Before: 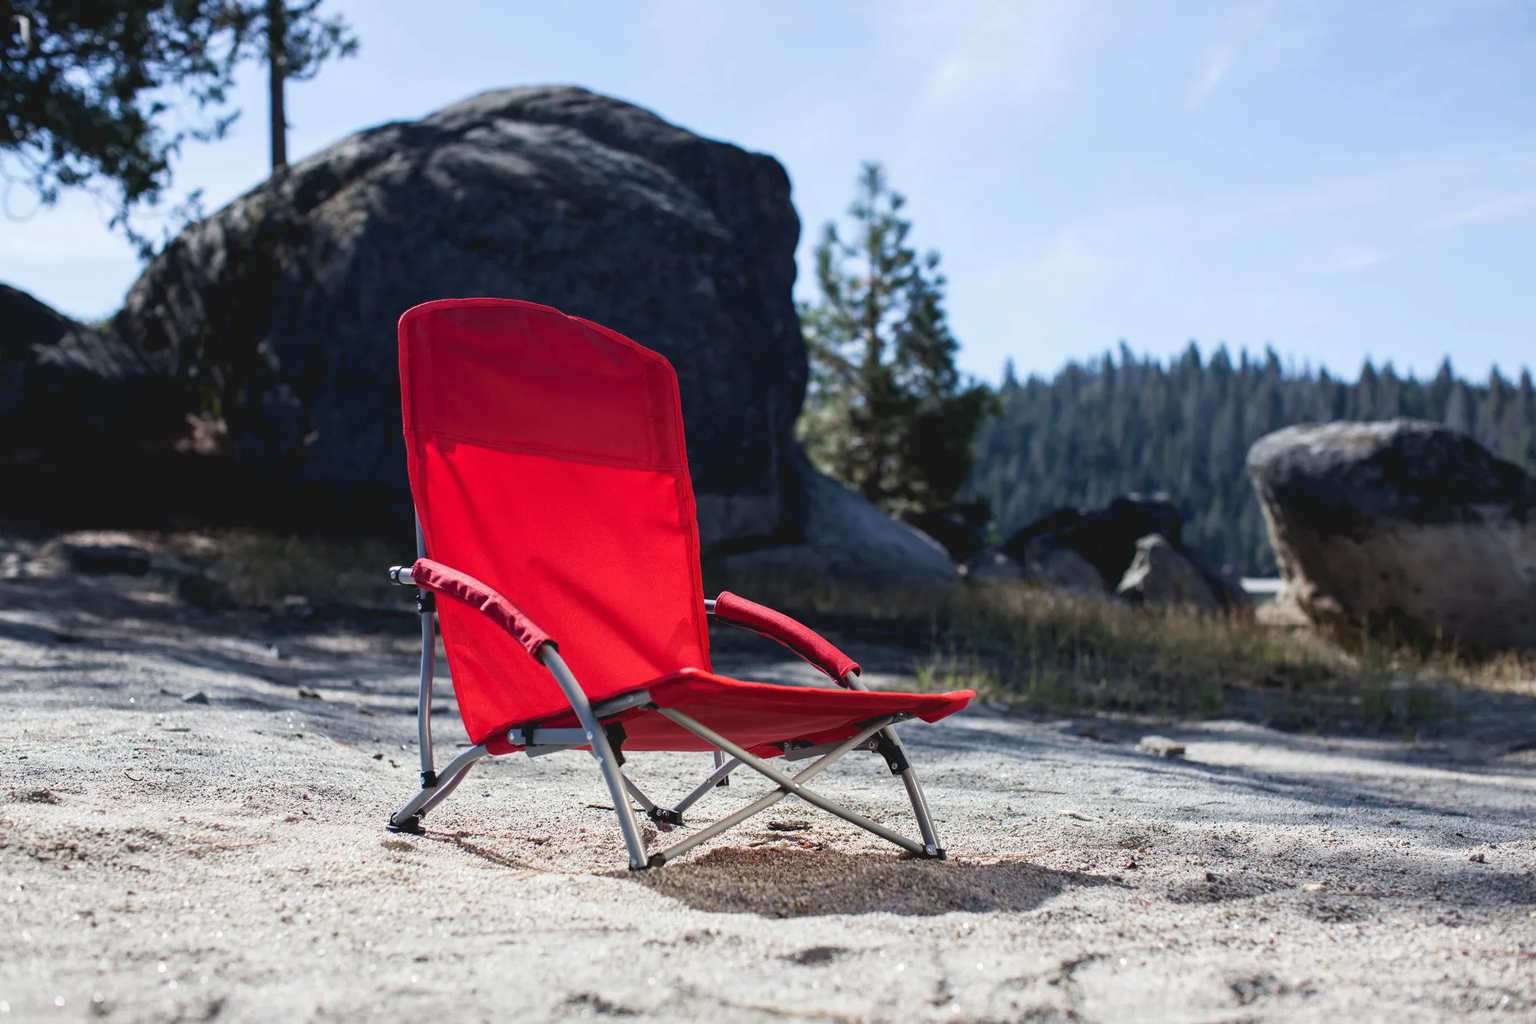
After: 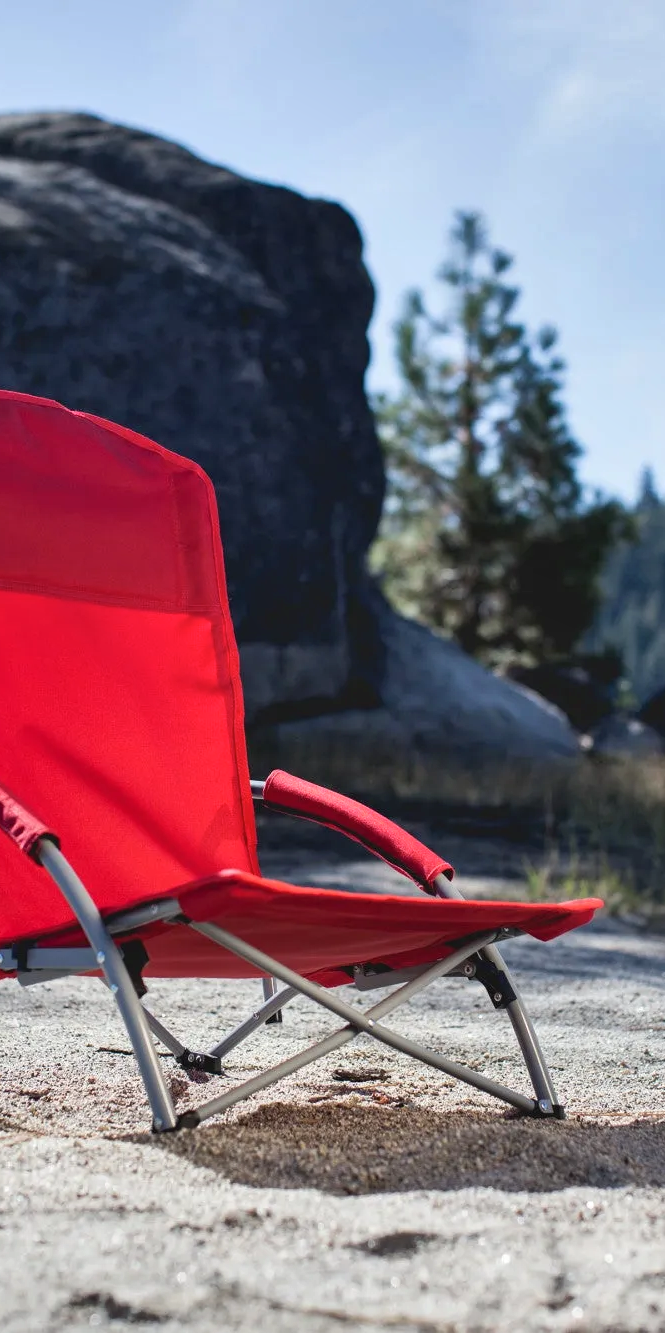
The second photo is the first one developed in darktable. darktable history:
crop: left 33.36%, right 33.36%
shadows and highlights: low approximation 0.01, soften with gaussian
